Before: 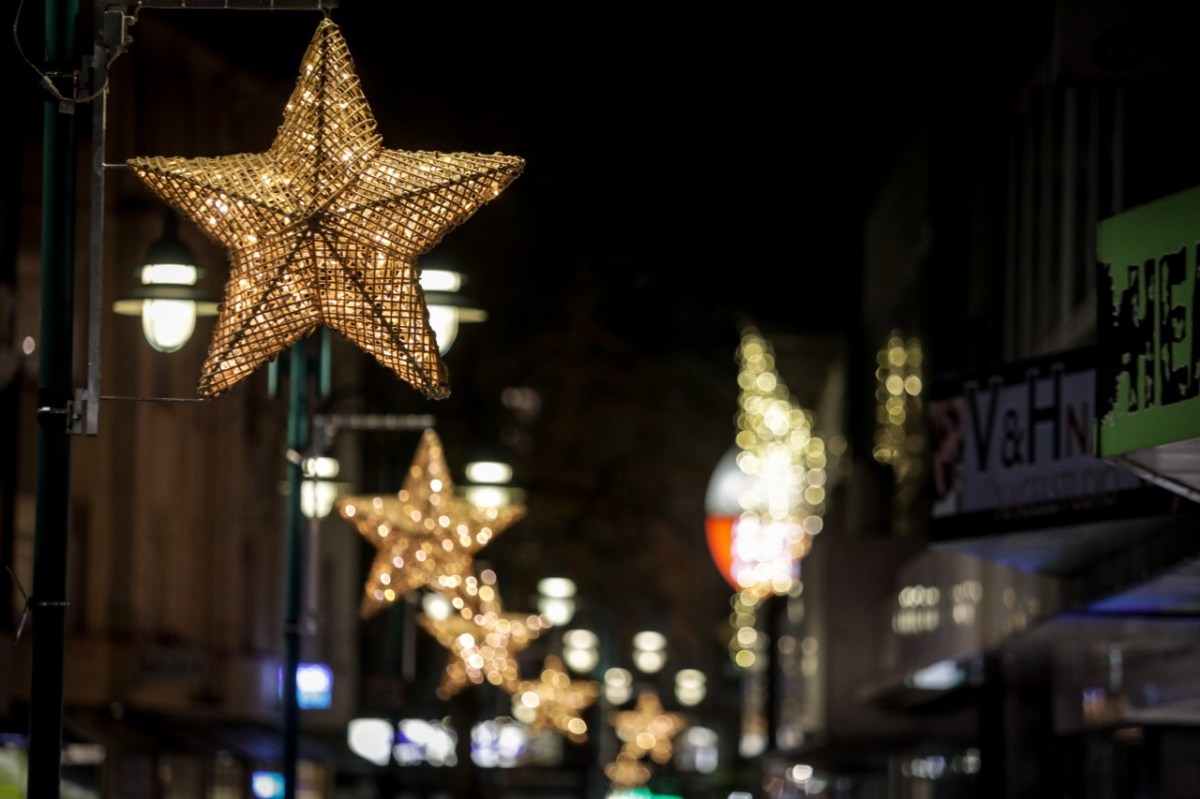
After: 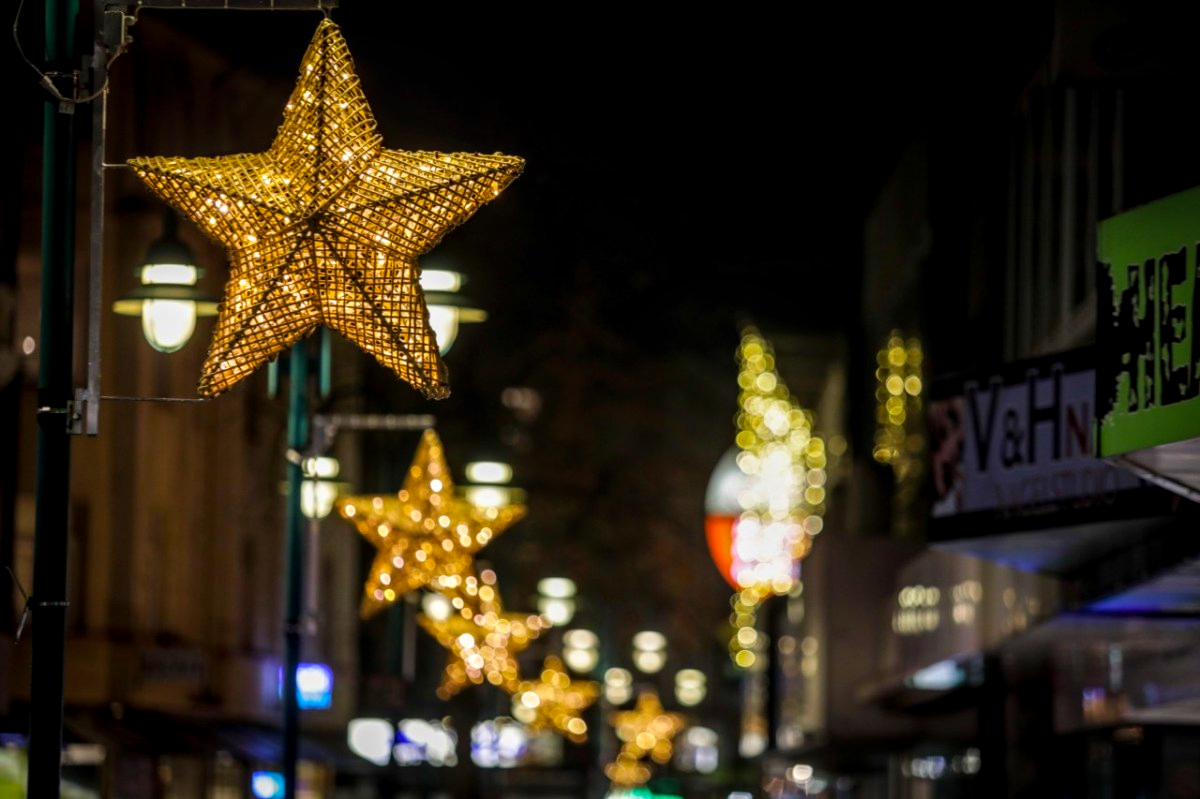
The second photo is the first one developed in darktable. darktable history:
local contrast: on, module defaults
color balance rgb: power › hue 71.16°, linear chroma grading › global chroma 9.592%, perceptual saturation grading › global saturation 4.024%, global vibrance 50.761%
